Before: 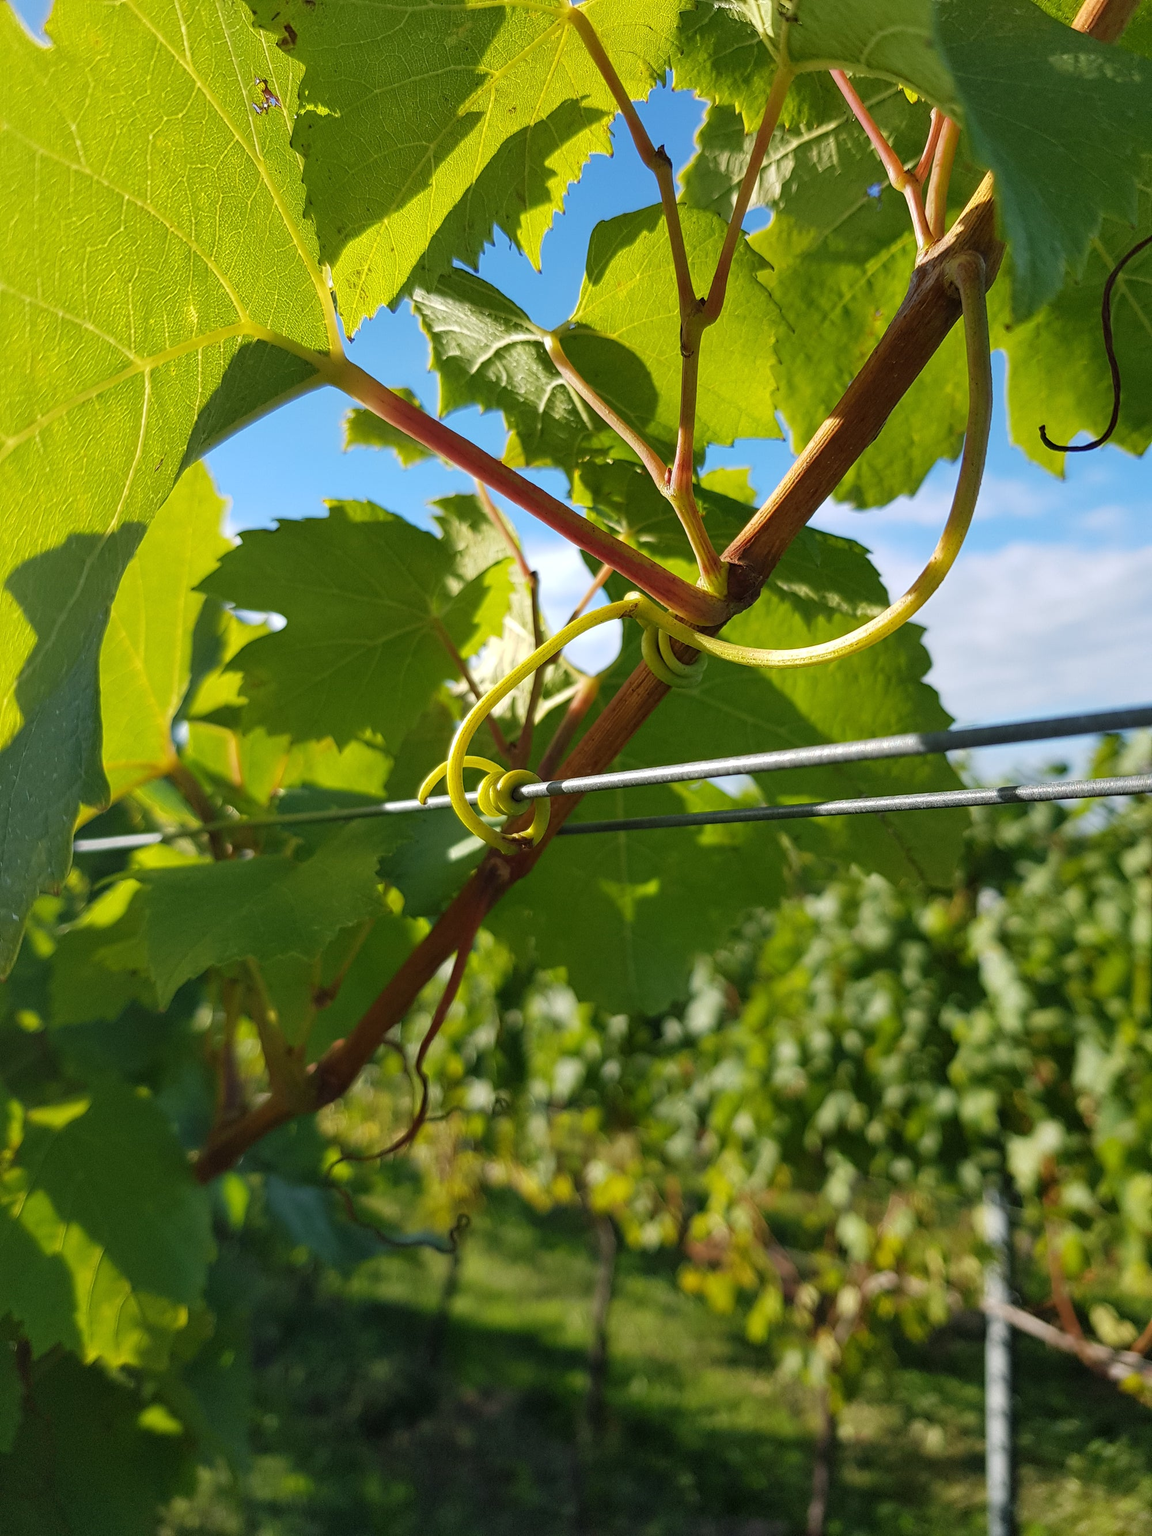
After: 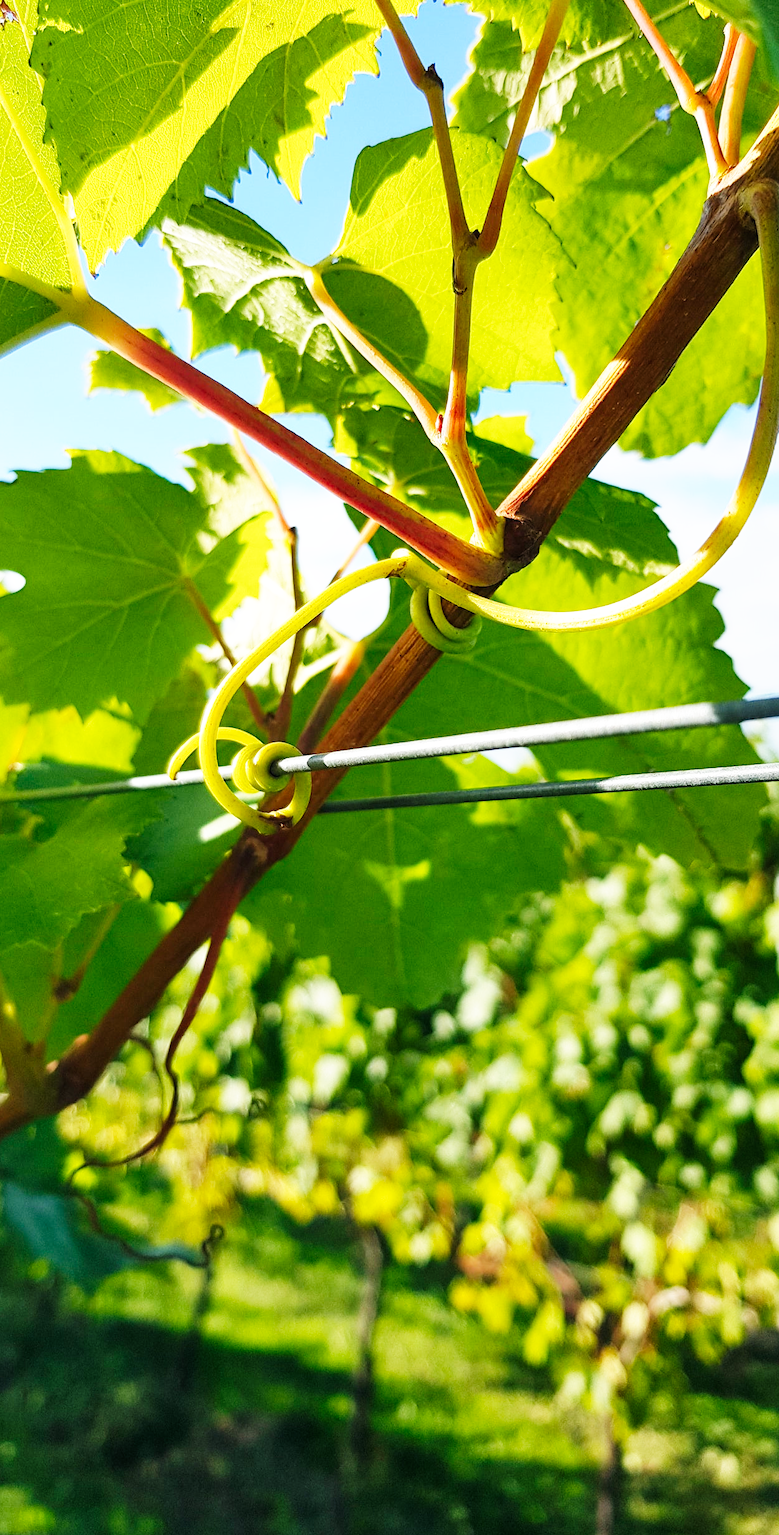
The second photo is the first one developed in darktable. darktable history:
crop and rotate: left 22.918%, top 5.629%, right 14.711%, bottom 2.247%
base curve: curves: ch0 [(0, 0) (0.007, 0.004) (0.027, 0.03) (0.046, 0.07) (0.207, 0.54) (0.442, 0.872) (0.673, 0.972) (1, 1)], preserve colors none
color balance: mode lift, gamma, gain (sRGB), lift [1, 1, 1.022, 1.026]
